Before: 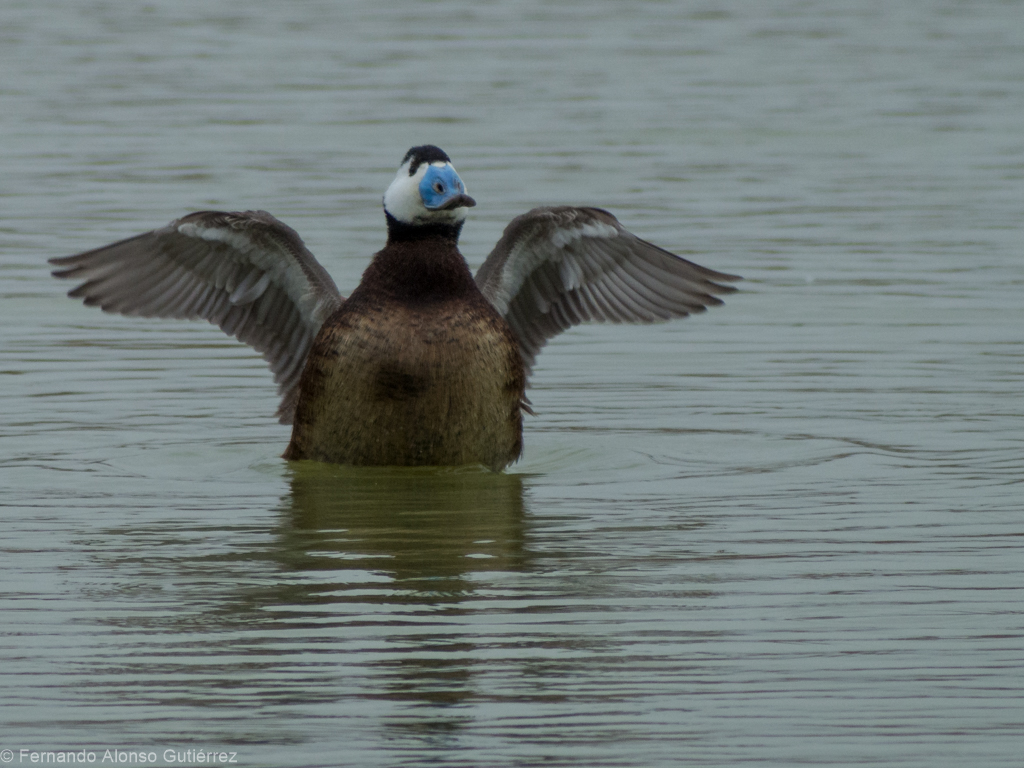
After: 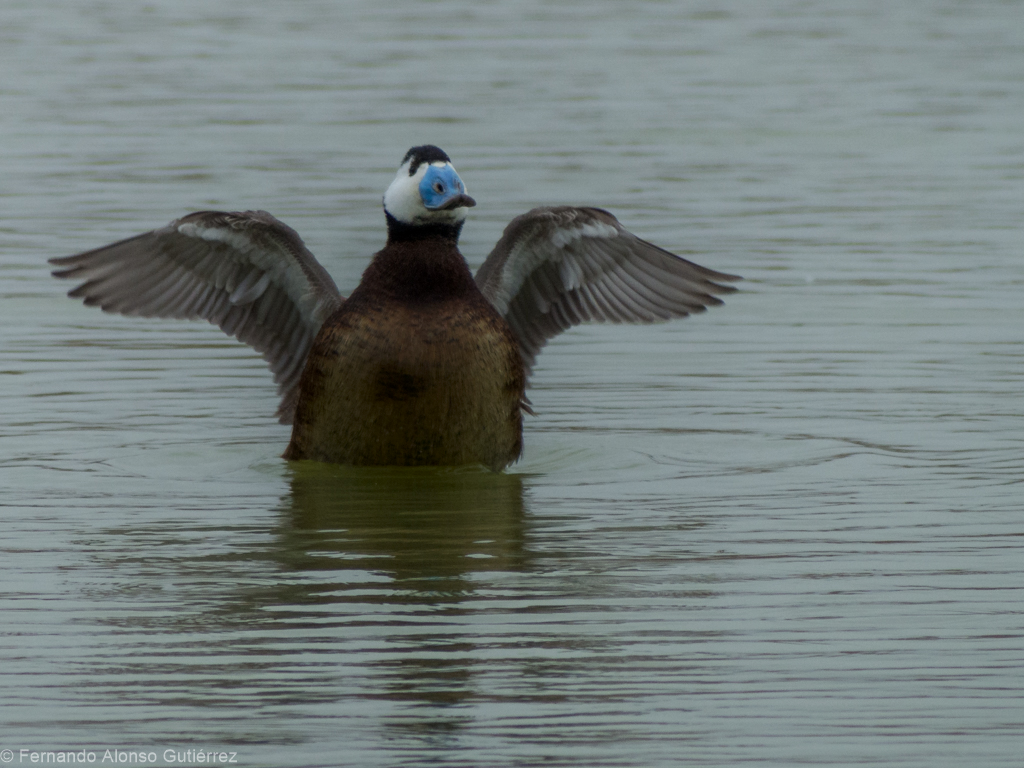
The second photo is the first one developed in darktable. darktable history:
shadows and highlights: shadows -89.67, highlights 89.39, soften with gaussian
